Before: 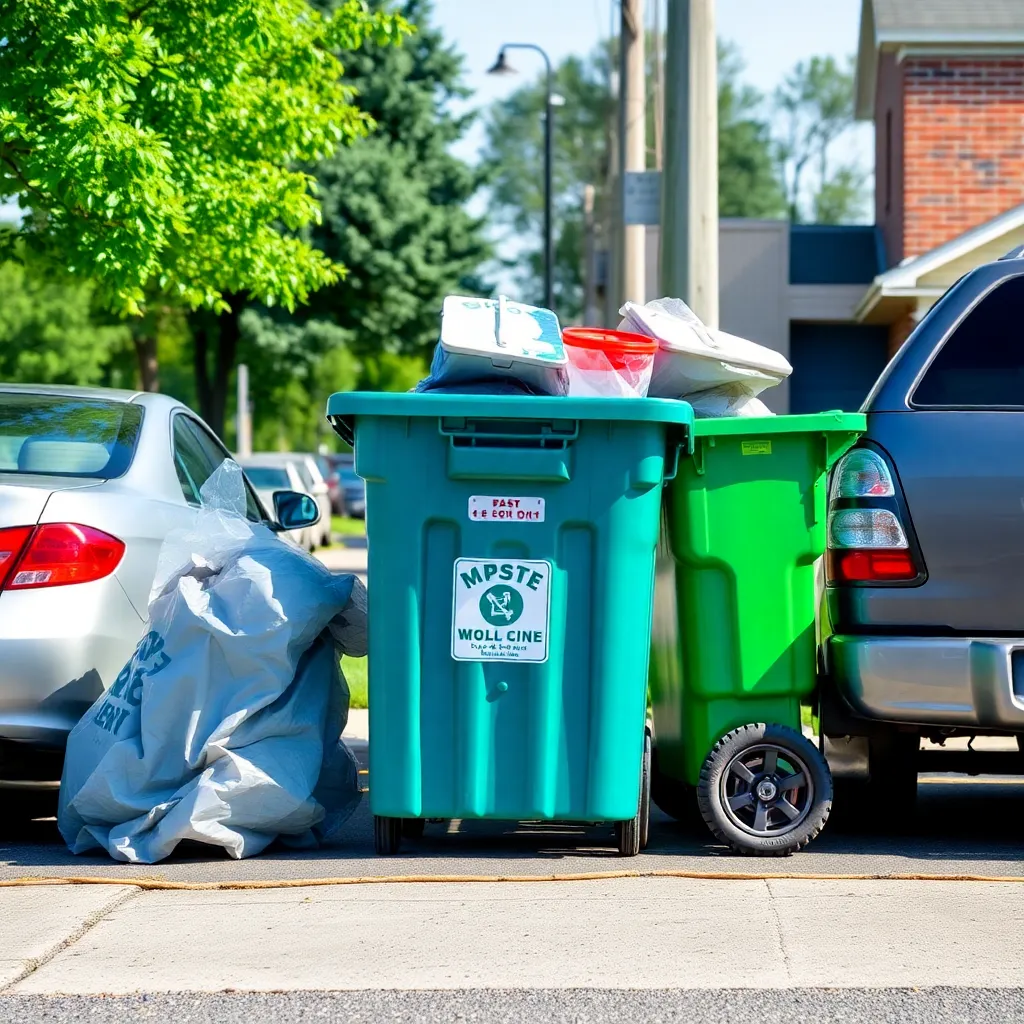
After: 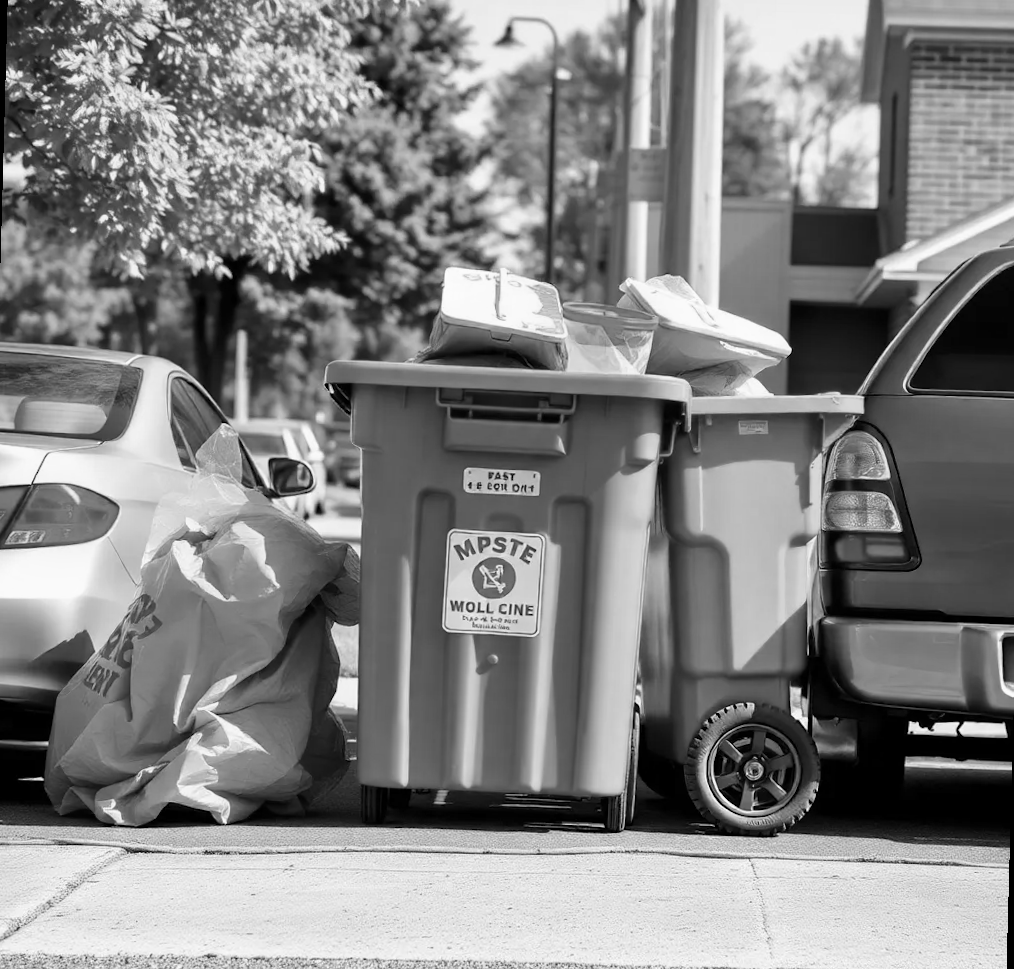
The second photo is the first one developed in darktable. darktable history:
rotate and perspective: rotation 1.57°, crop left 0.018, crop right 0.982, crop top 0.039, crop bottom 0.961
monochrome: a -6.99, b 35.61, size 1.4
fill light: on, module defaults
